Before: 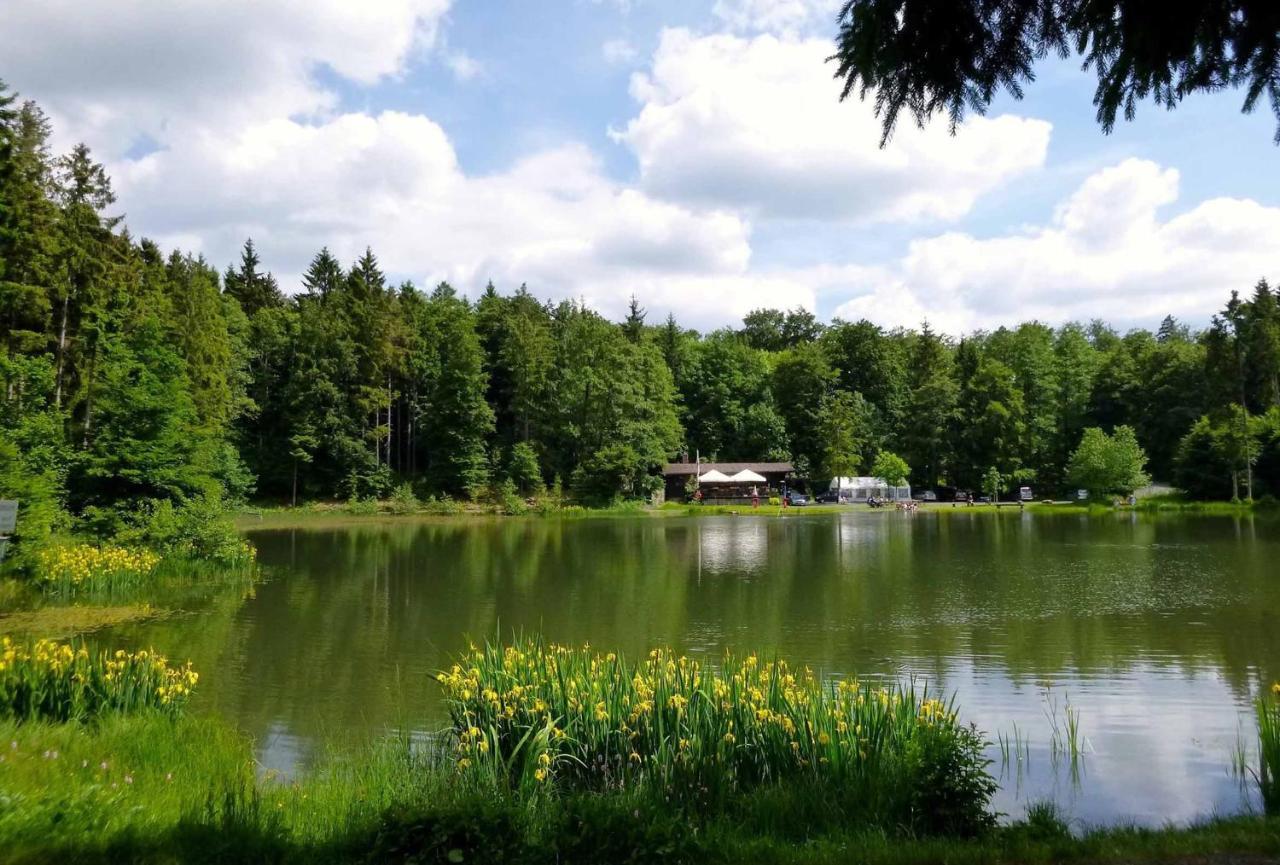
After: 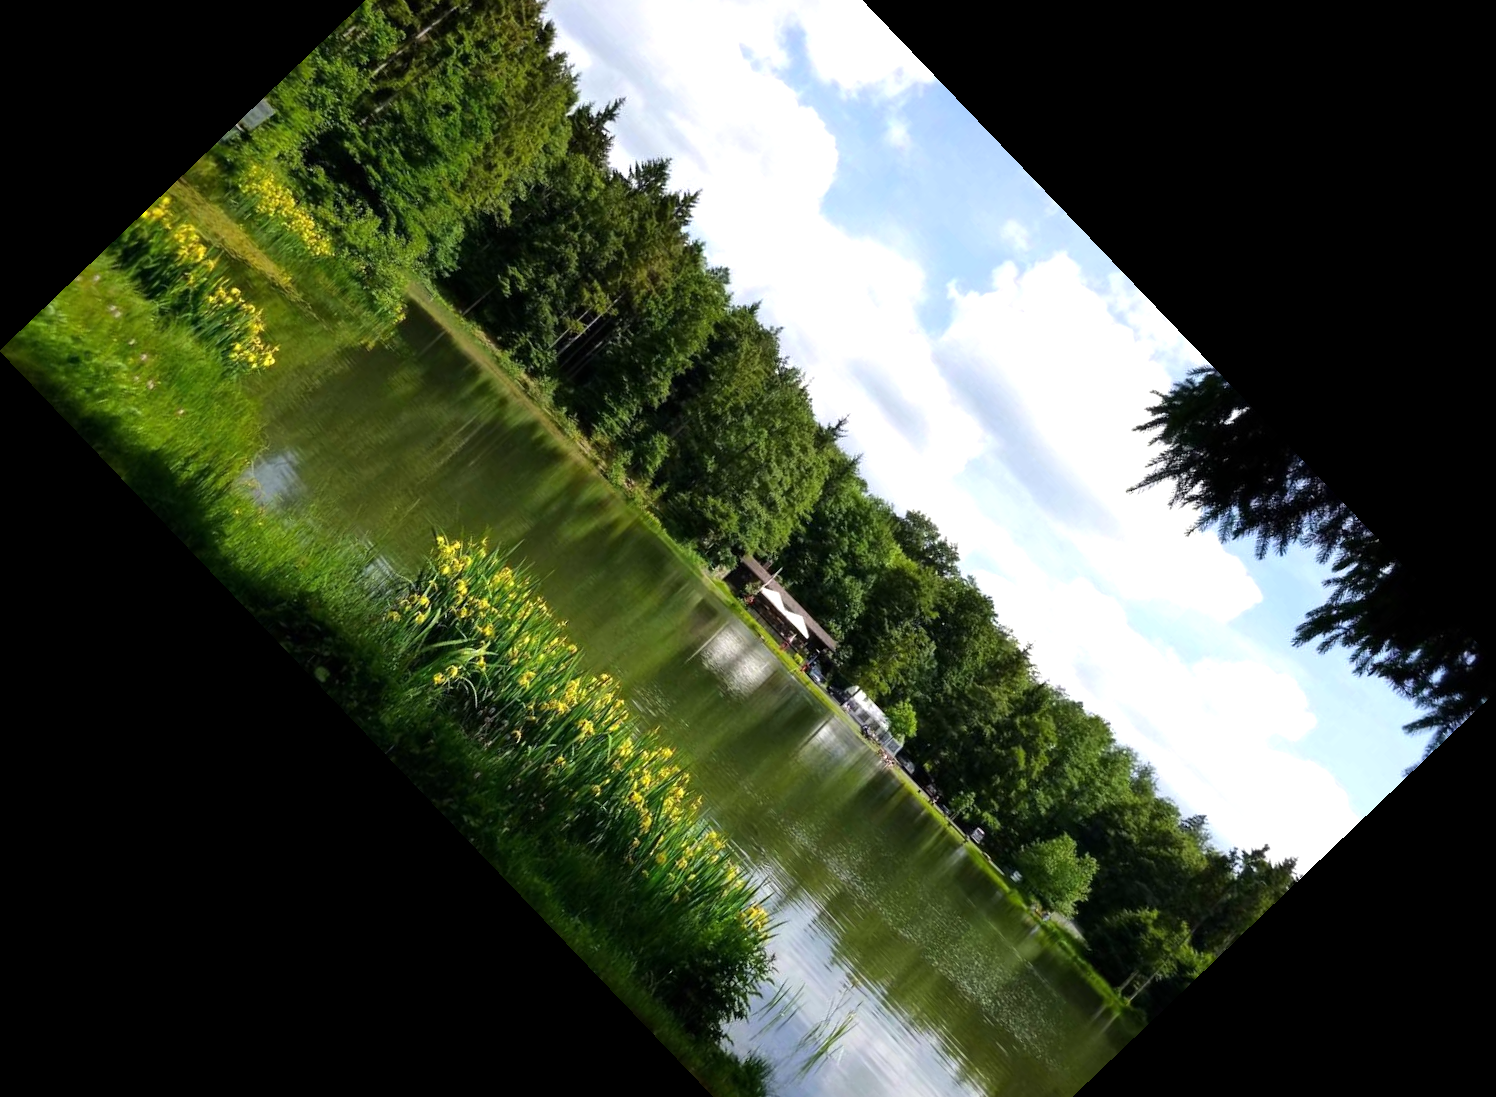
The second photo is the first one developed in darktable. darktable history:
tone equalizer: -8 EV -0.417 EV, -7 EV -0.389 EV, -6 EV -0.333 EV, -5 EV -0.222 EV, -3 EV 0.222 EV, -2 EV 0.333 EV, -1 EV 0.389 EV, +0 EV 0.417 EV, edges refinement/feathering 500, mask exposure compensation -1.57 EV, preserve details no
crop and rotate: angle -46.26°, top 16.234%, right 0.912%, bottom 11.704%
